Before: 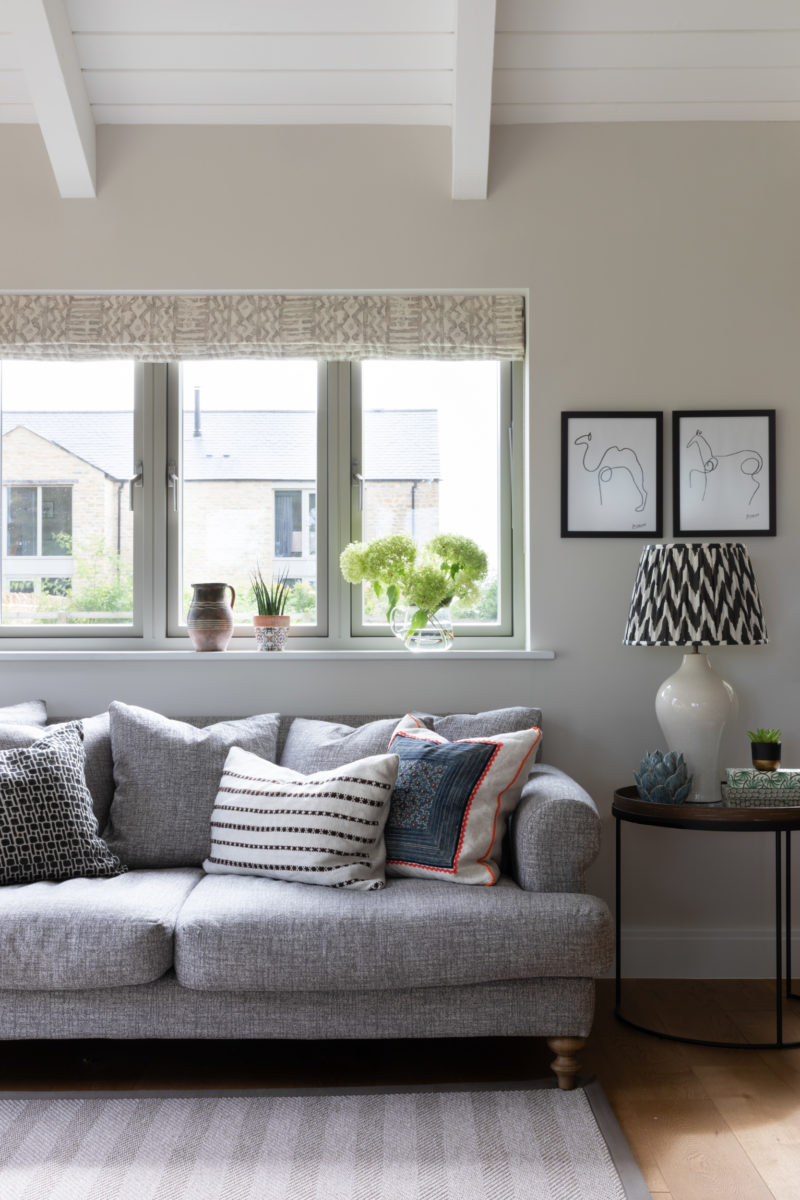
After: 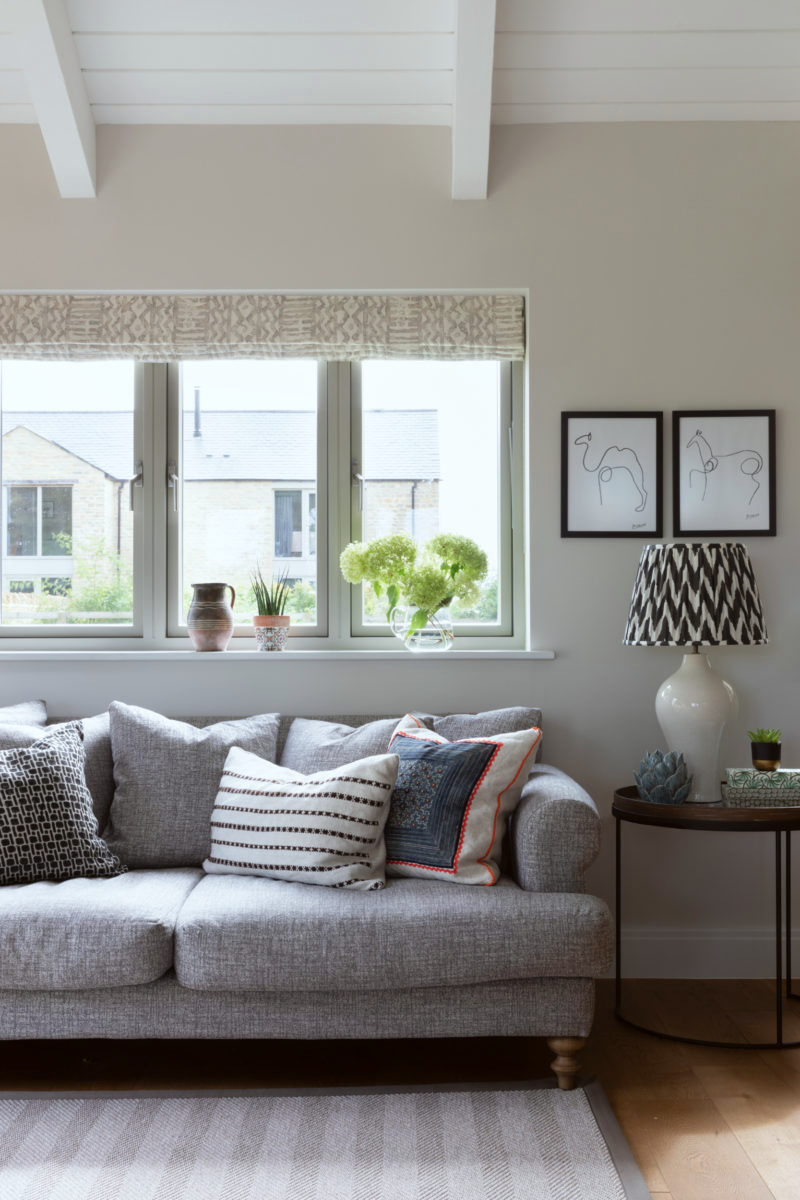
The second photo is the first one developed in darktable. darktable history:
color correction: highlights a* -2.73, highlights b* -2.09, shadows a* 2.41, shadows b* 2.73
local contrast: mode bilateral grid, contrast 100, coarseness 100, detail 91%, midtone range 0.2
